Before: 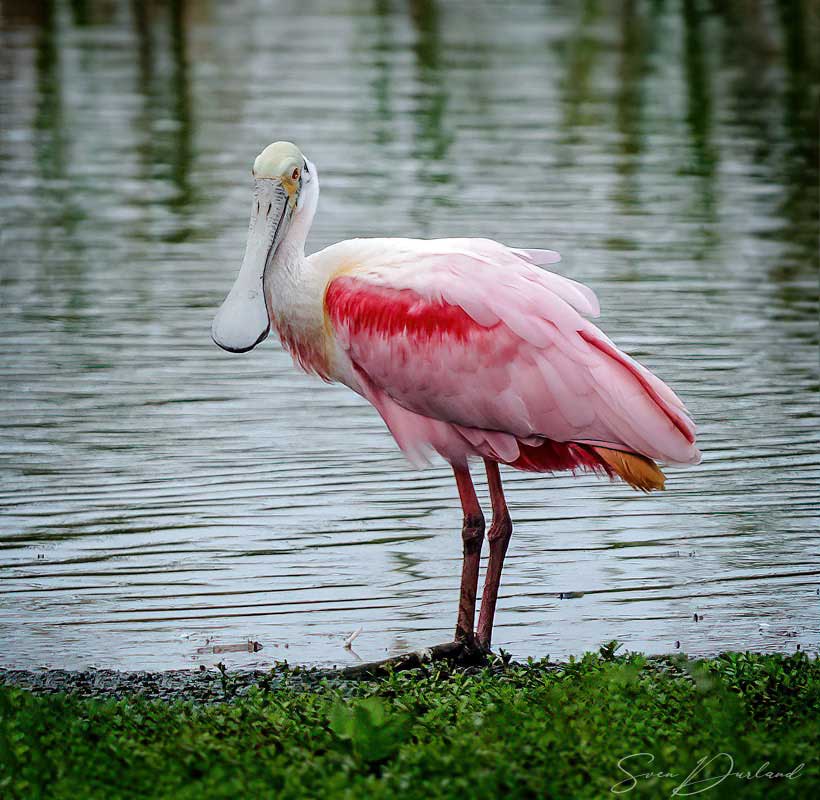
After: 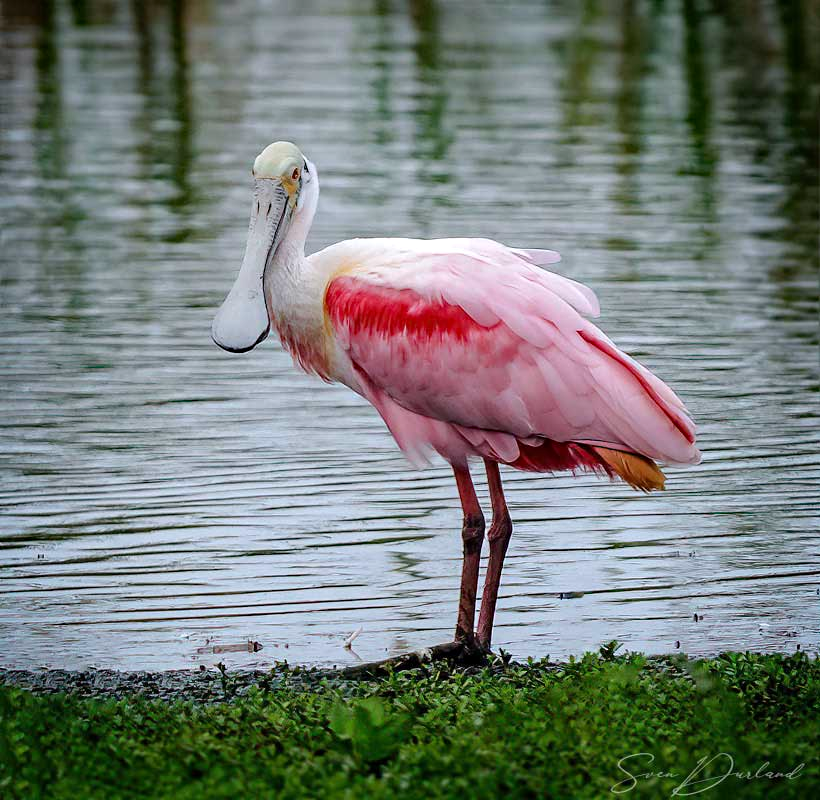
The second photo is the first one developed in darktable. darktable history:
haze removal: strength 0.12, distance 0.25, compatibility mode true, adaptive false
white balance: red 1.009, blue 1.027
